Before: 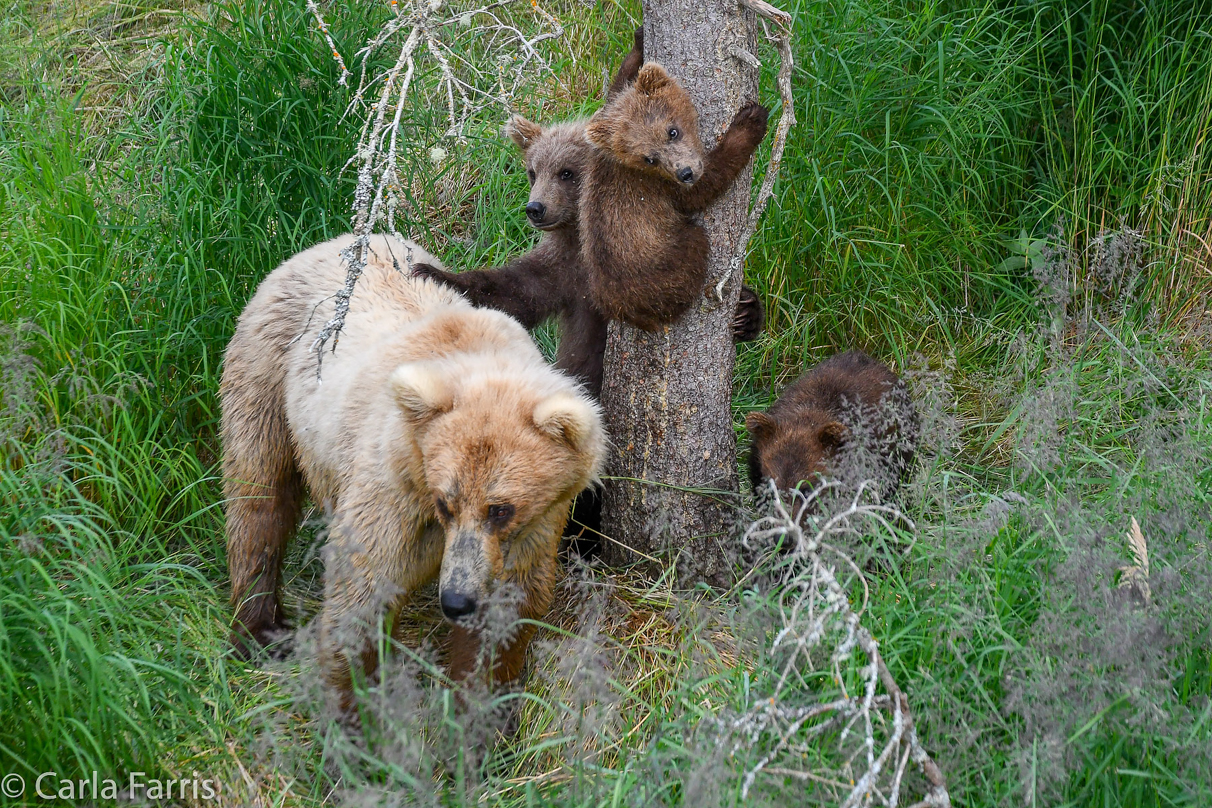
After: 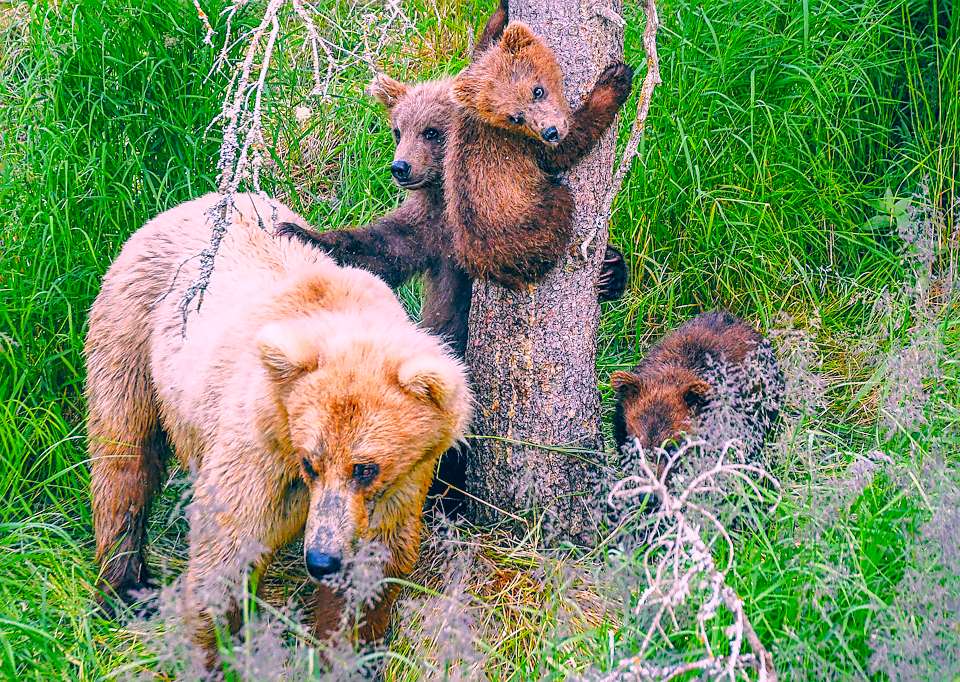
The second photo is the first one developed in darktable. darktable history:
contrast brightness saturation: brightness 0.133
exposure: black level correction 0.002, compensate highlight preservation false
crop: left 11.179%, top 5.136%, right 9.56%, bottom 10.393%
color correction: highlights a* 16.28, highlights b* 0.272, shadows a* -14.96, shadows b* -14.62, saturation 1.55
shadows and highlights: shadows 40.26, highlights -60.09
base curve: curves: ch0 [(0, 0) (0.028, 0.03) (0.121, 0.232) (0.46, 0.748) (0.859, 0.968) (1, 1)], preserve colors none
local contrast: on, module defaults
sharpen: on, module defaults
